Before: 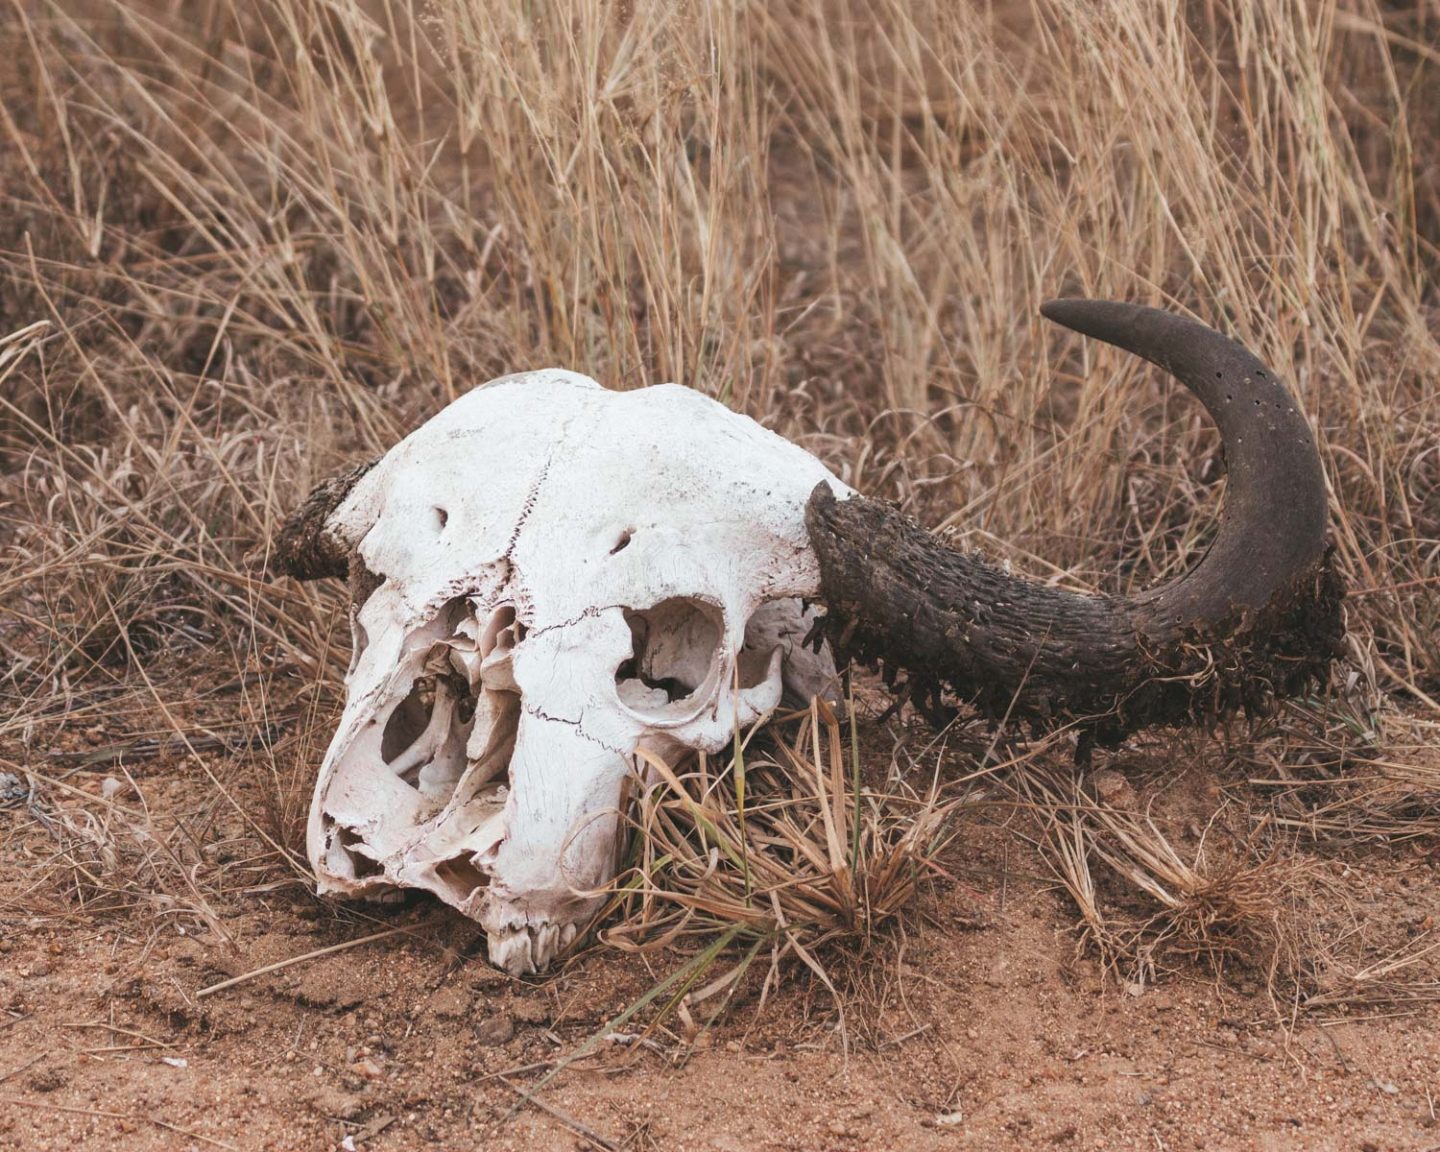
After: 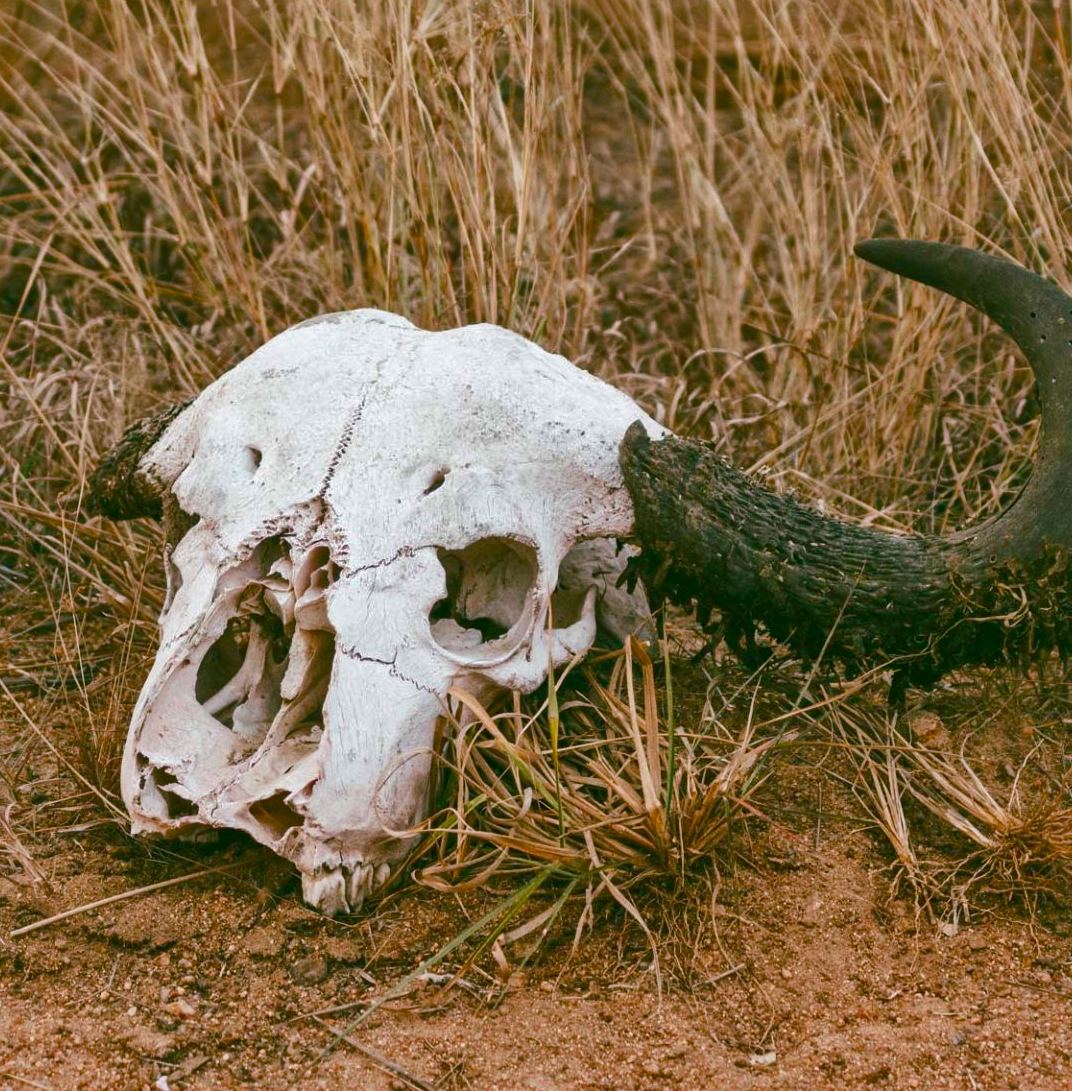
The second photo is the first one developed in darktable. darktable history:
shadows and highlights: on, module defaults
crop and rotate: left 12.948%, top 5.253%, right 12.598%
exposure: compensate exposure bias true, compensate highlight preservation false
contrast brightness saturation: contrast 0.069, brightness -0.133, saturation 0.046
local contrast: mode bilateral grid, contrast 30, coarseness 25, midtone range 0.2
base curve: preserve colors none
color balance rgb: shadows lift › chroma 12.062%, shadows lift › hue 133.12°, perceptual saturation grading › global saturation 38.86%, perceptual saturation grading › highlights -25.303%, perceptual saturation grading › mid-tones 35.496%, perceptual saturation grading › shadows 35.693%
